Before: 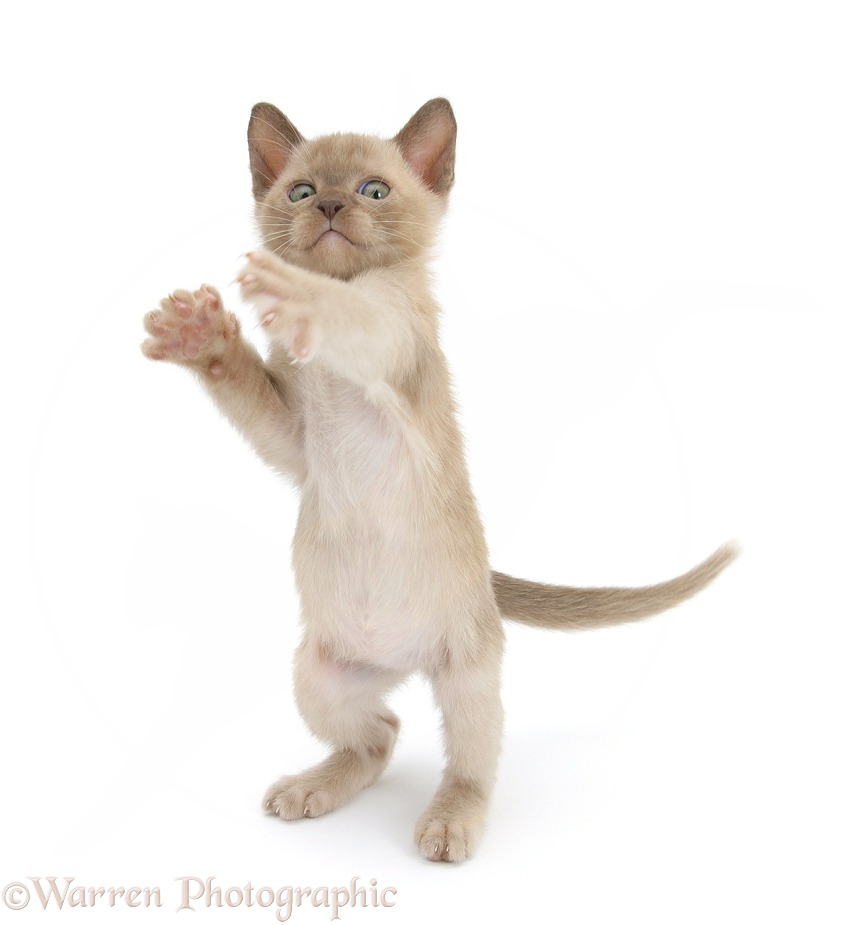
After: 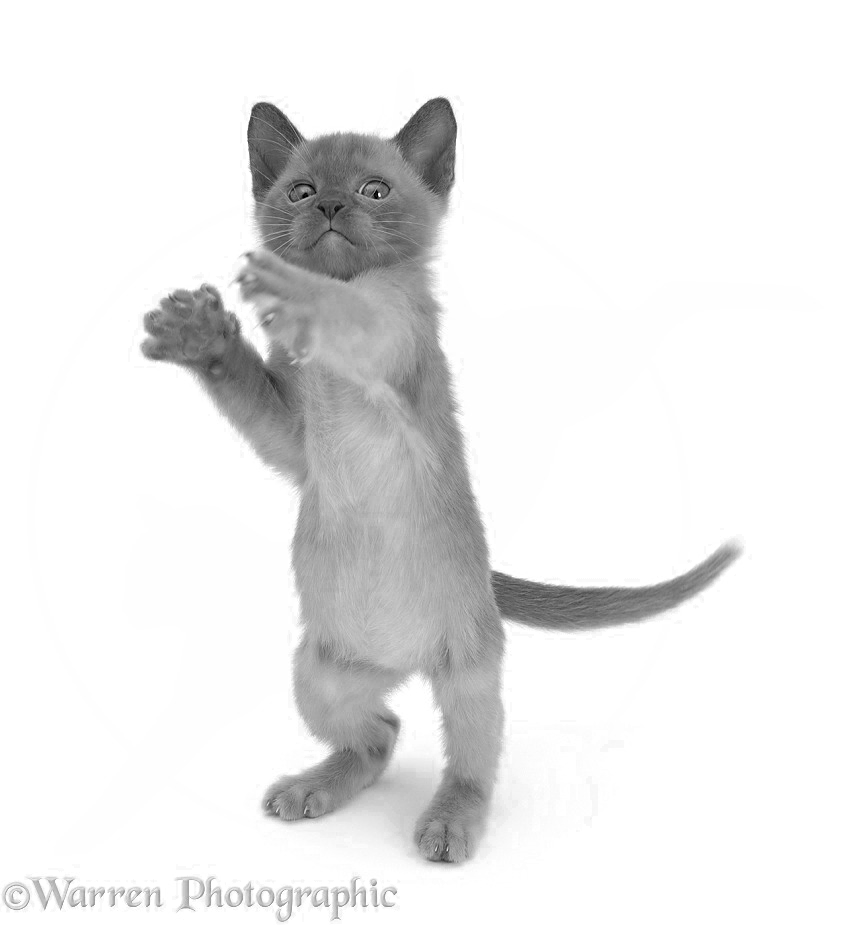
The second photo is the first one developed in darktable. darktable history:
color zones: curves: ch0 [(0.287, 0.048) (0.493, 0.484) (0.737, 0.816)]; ch1 [(0, 0) (0.143, 0) (0.286, 0) (0.429, 0) (0.571, 0) (0.714, 0) (0.857, 0)]
sharpen: on, module defaults
